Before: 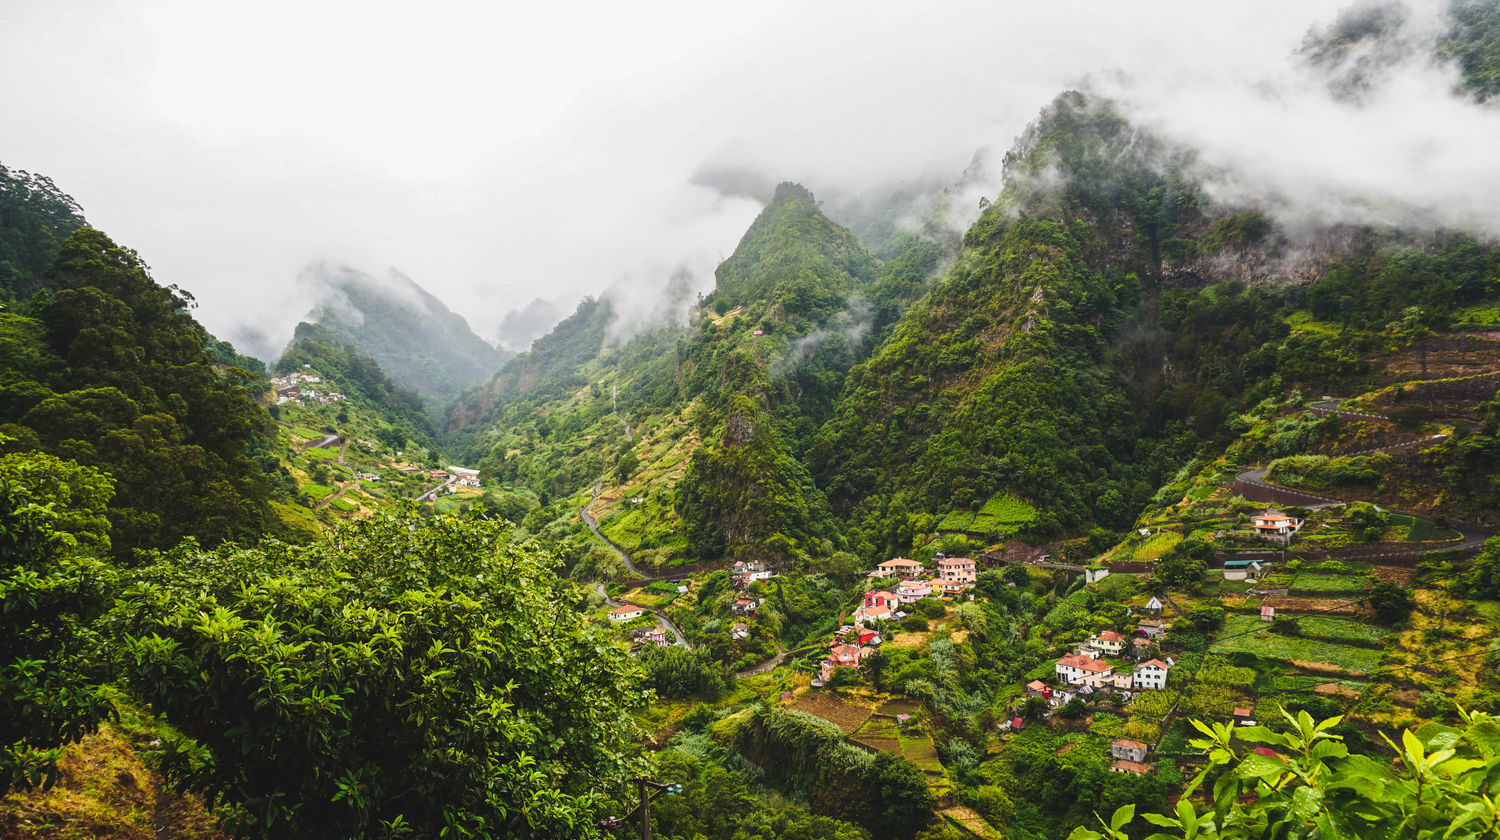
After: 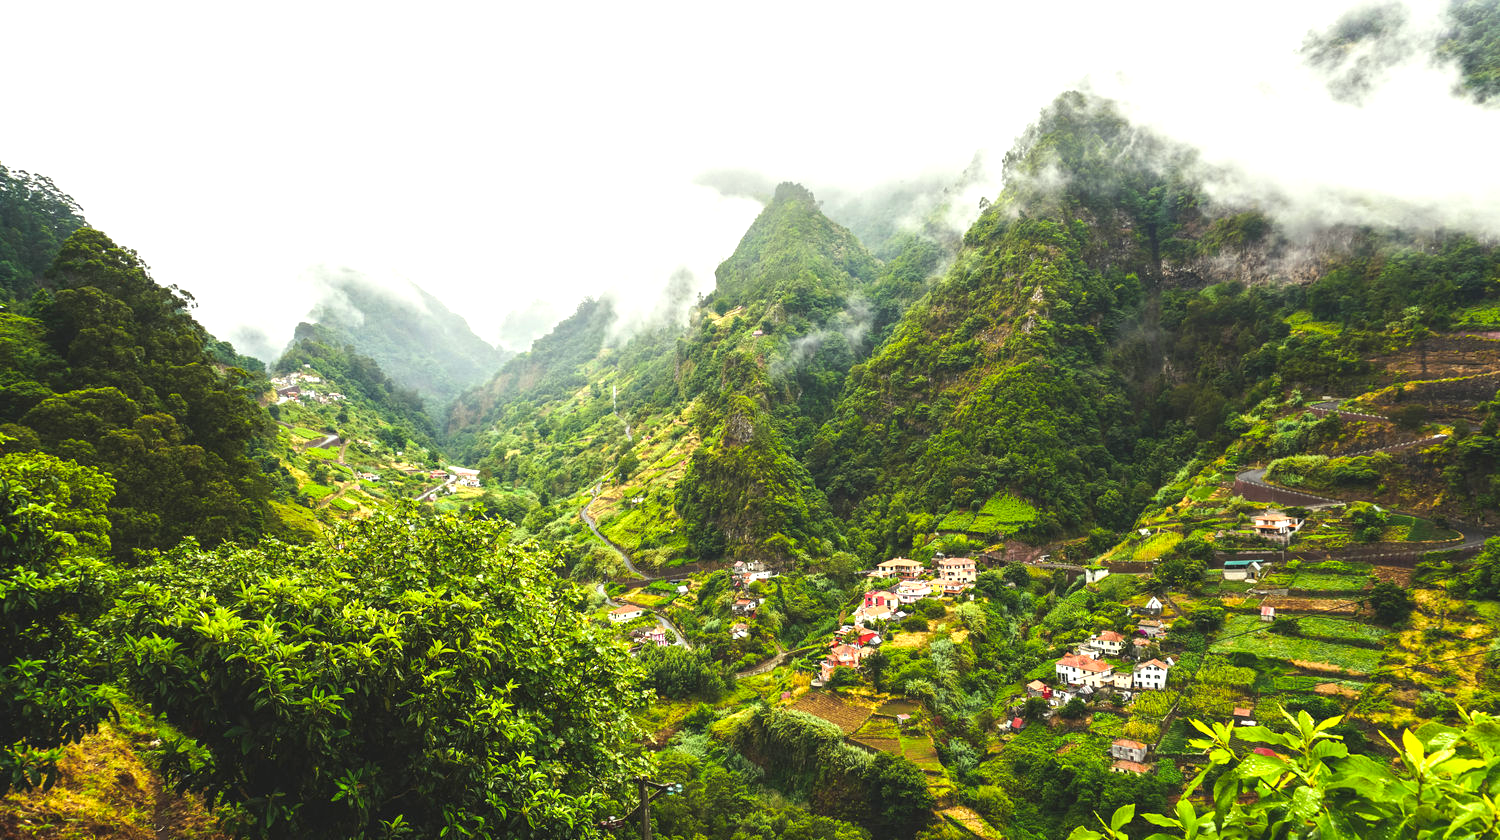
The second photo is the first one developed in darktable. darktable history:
color correction: highlights a* -4.28, highlights b* 7.13
exposure: exposure 0.721 EV, compensate highlight preservation false
